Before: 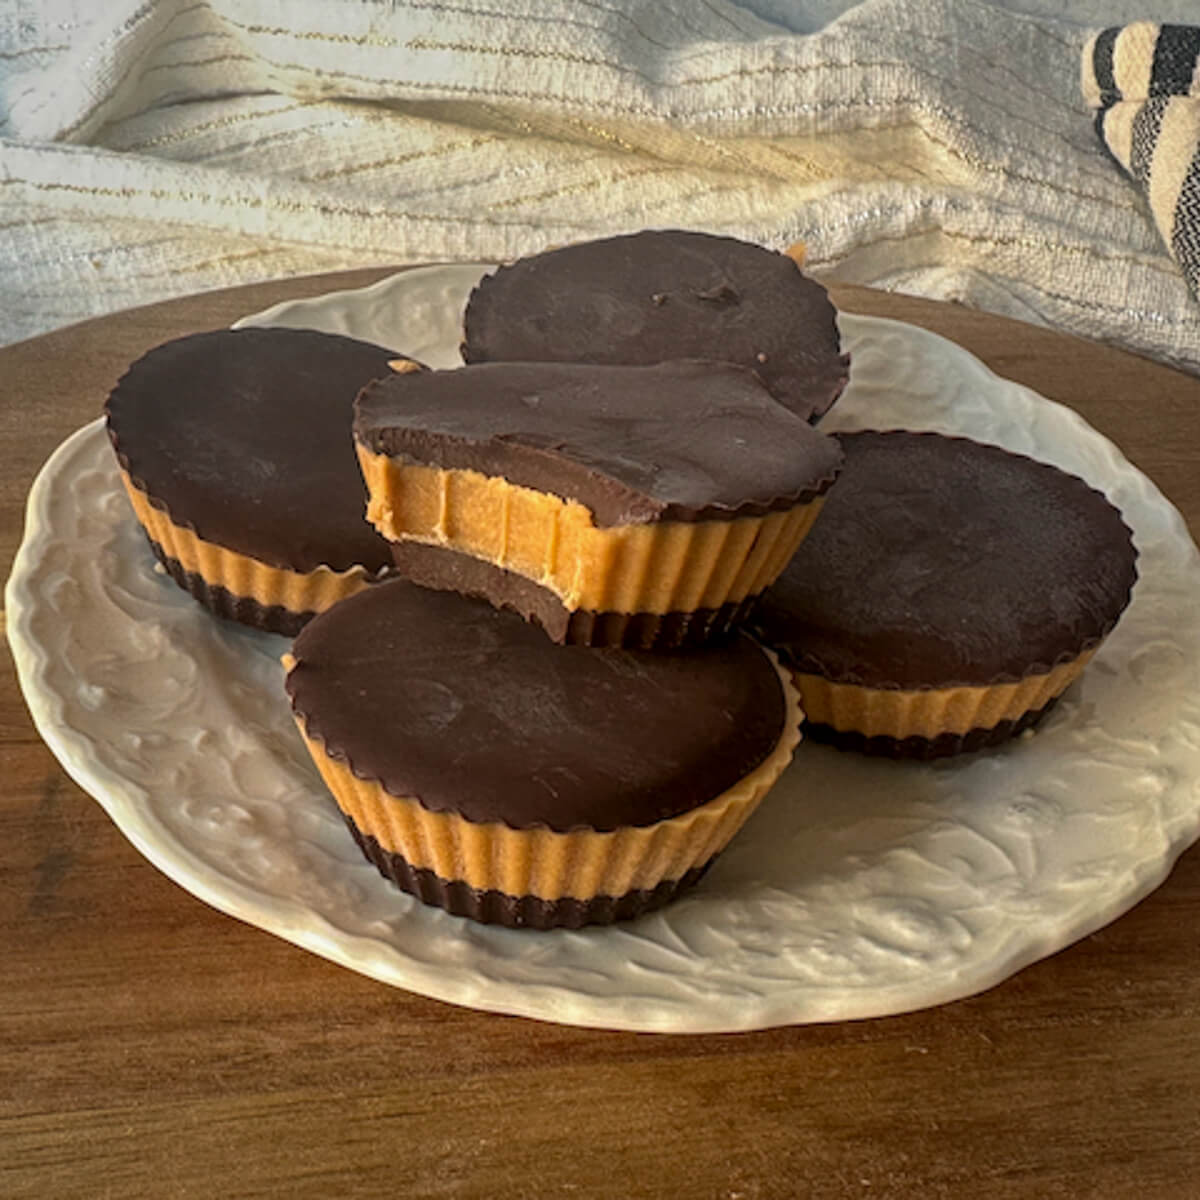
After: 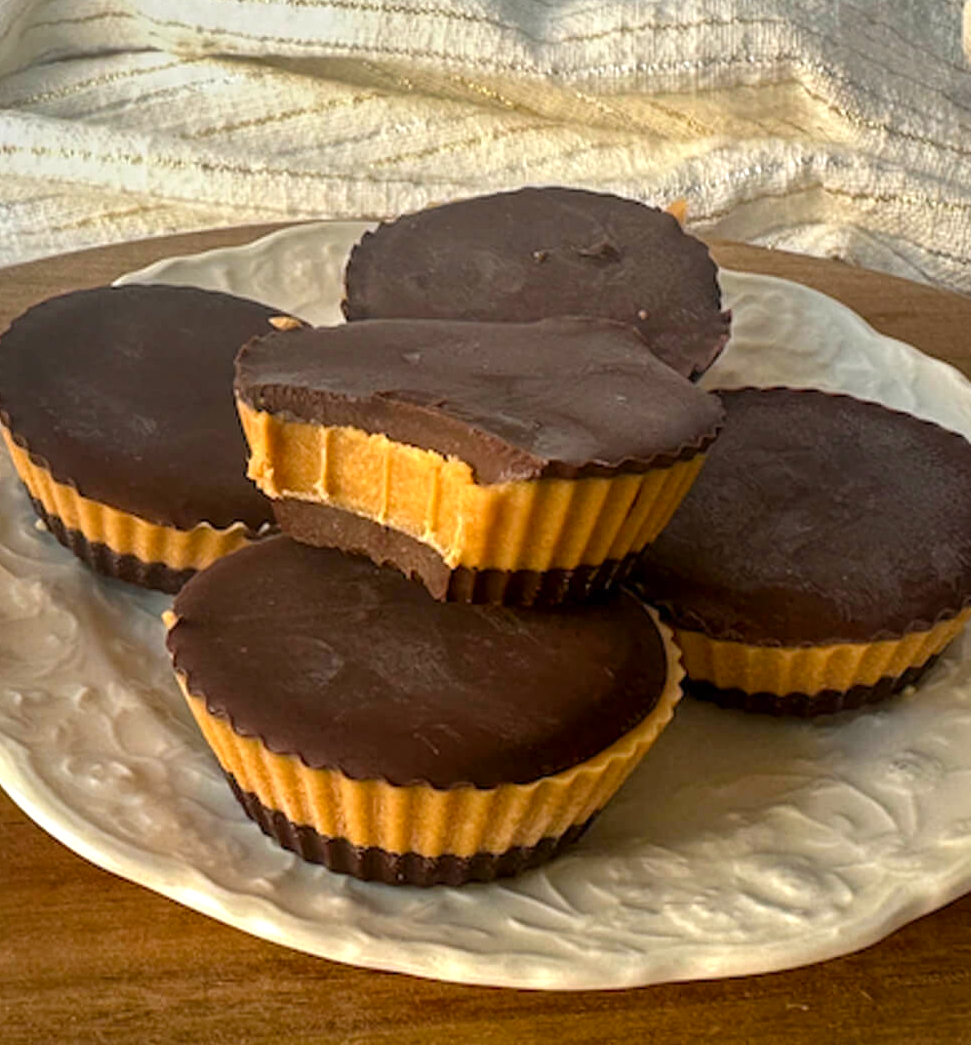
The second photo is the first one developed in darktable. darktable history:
color balance rgb: linear chroma grading › shadows 31.35%, linear chroma grading › global chroma -2.3%, linear chroma grading › mid-tones 4.183%, perceptual saturation grading › global saturation -0.149%, perceptual brilliance grading › global brilliance 10.017%
crop: left 9.921%, top 3.588%, right 9.158%, bottom 9.295%
